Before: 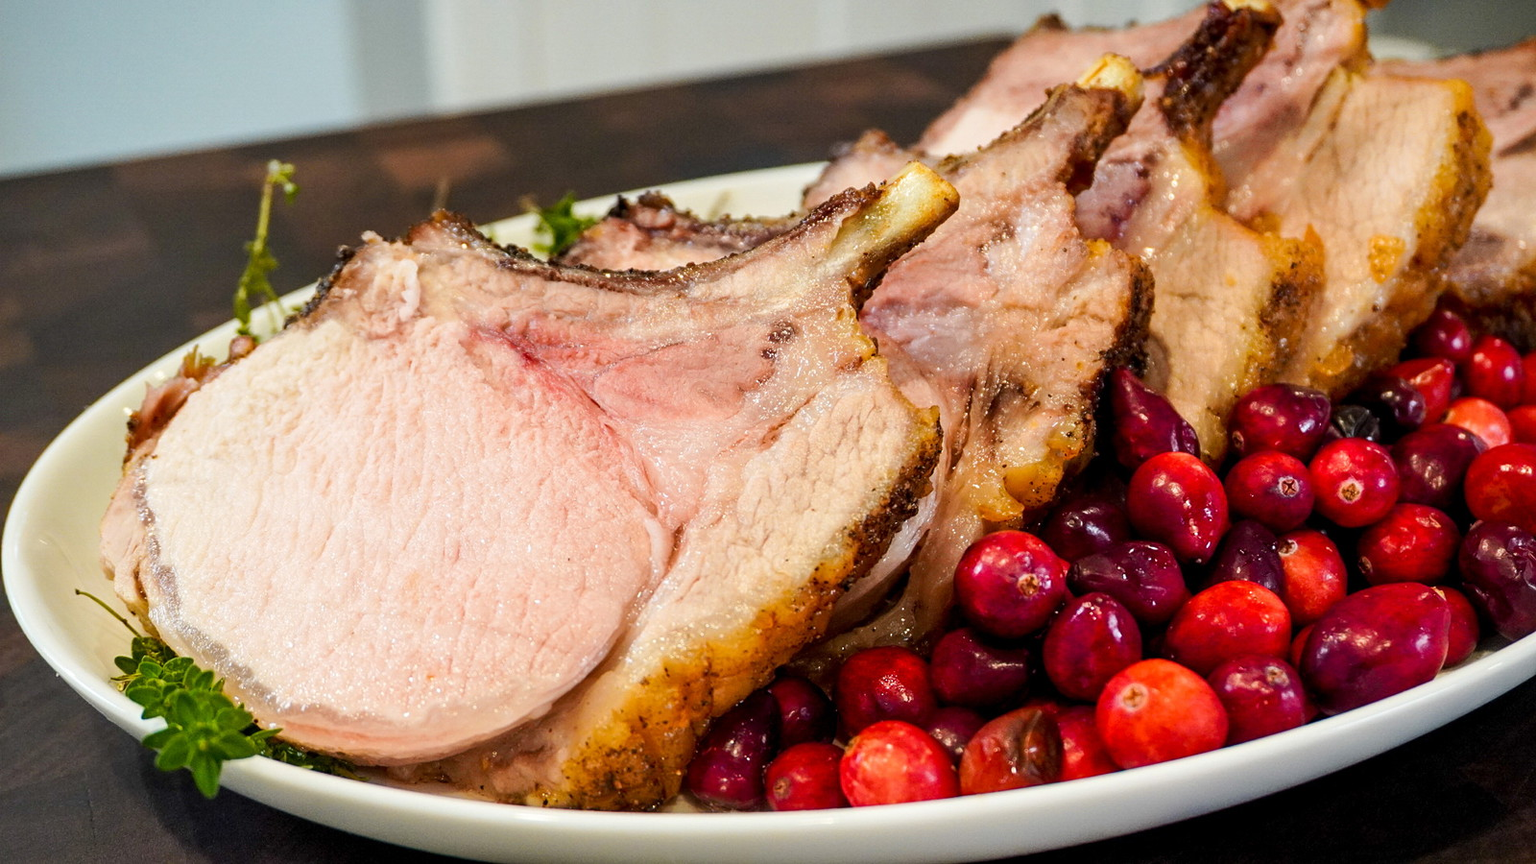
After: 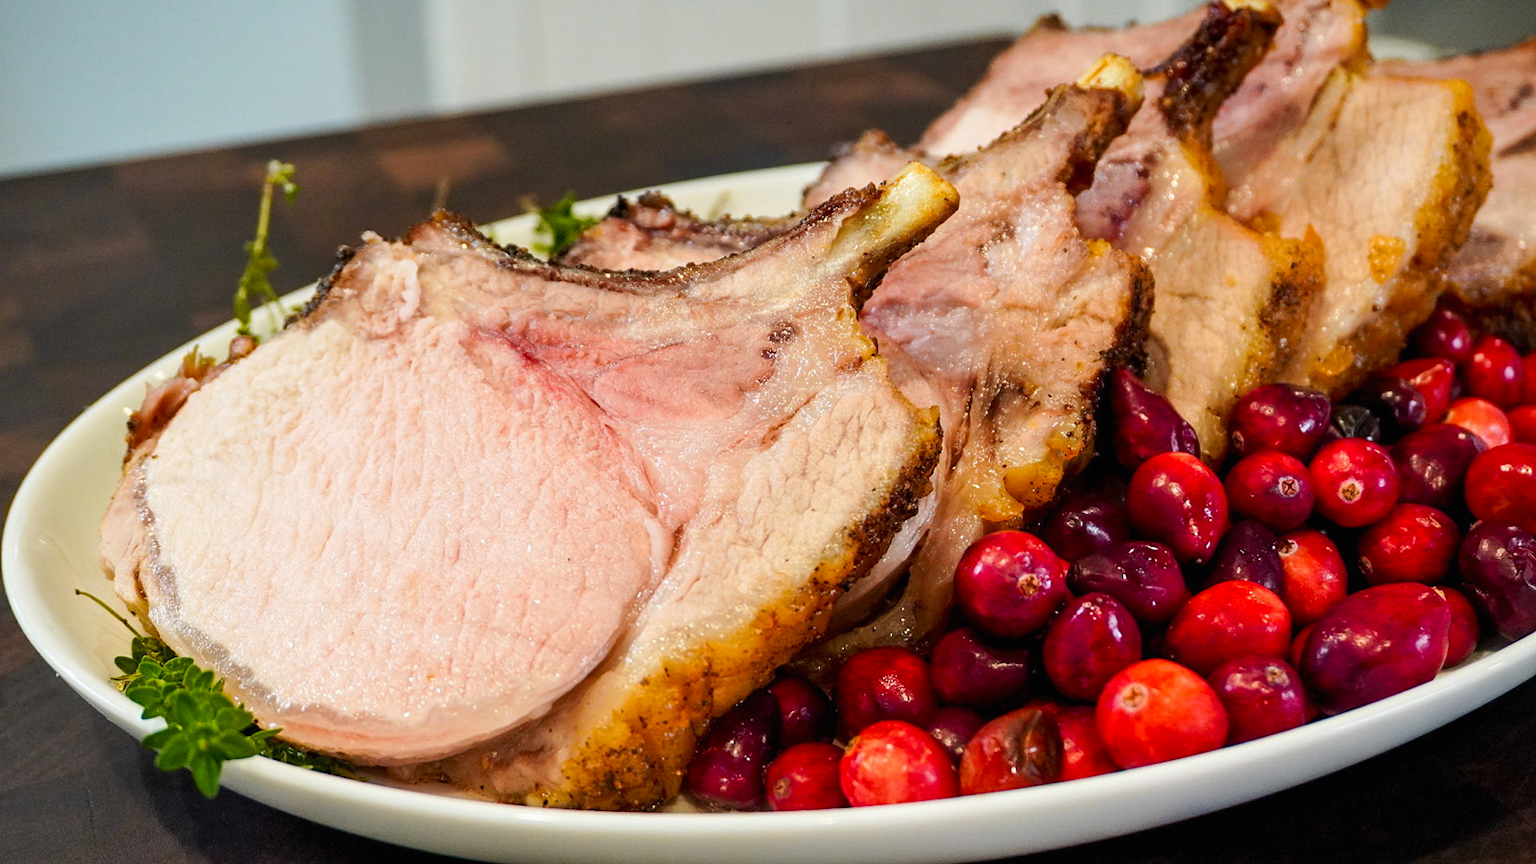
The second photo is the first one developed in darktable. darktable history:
contrast brightness saturation: contrast -0.014, brightness -0.011, saturation 0.045
